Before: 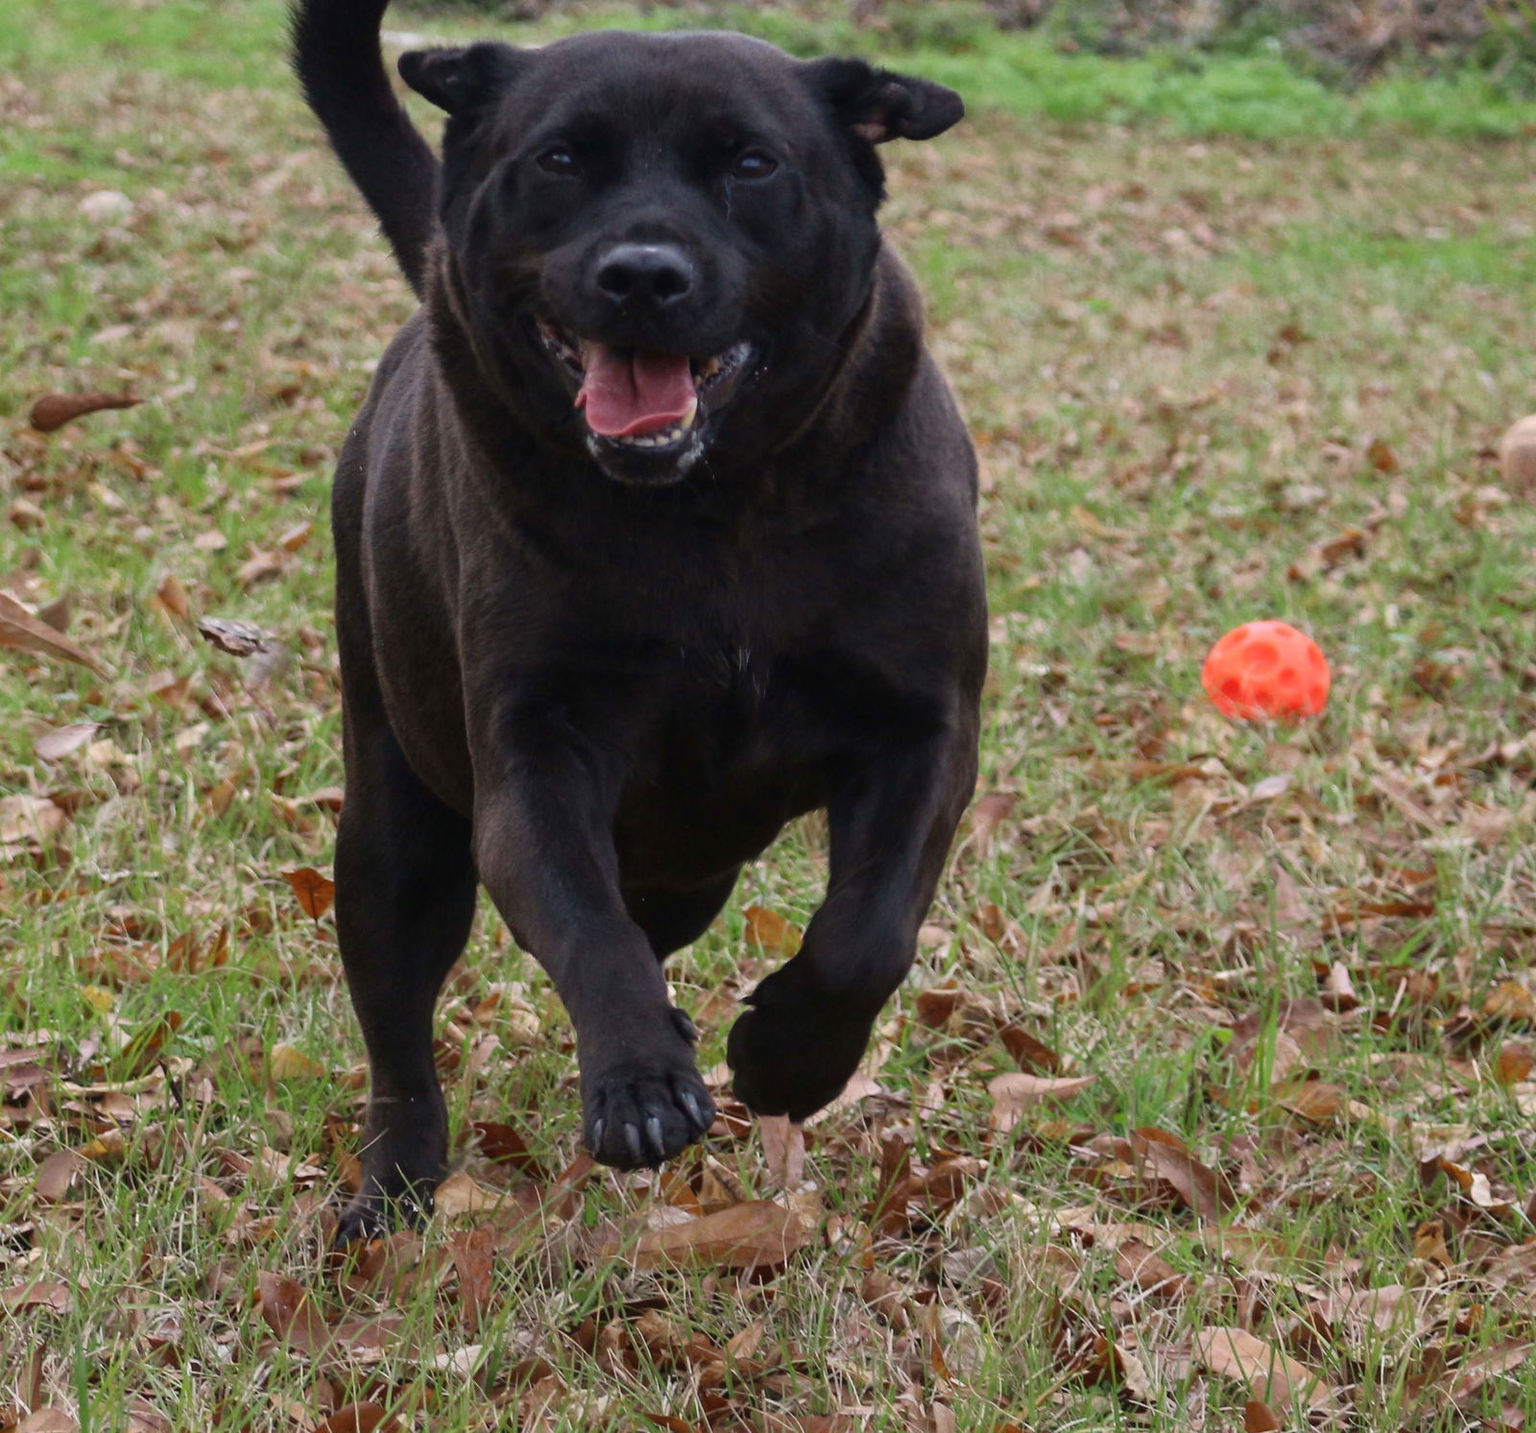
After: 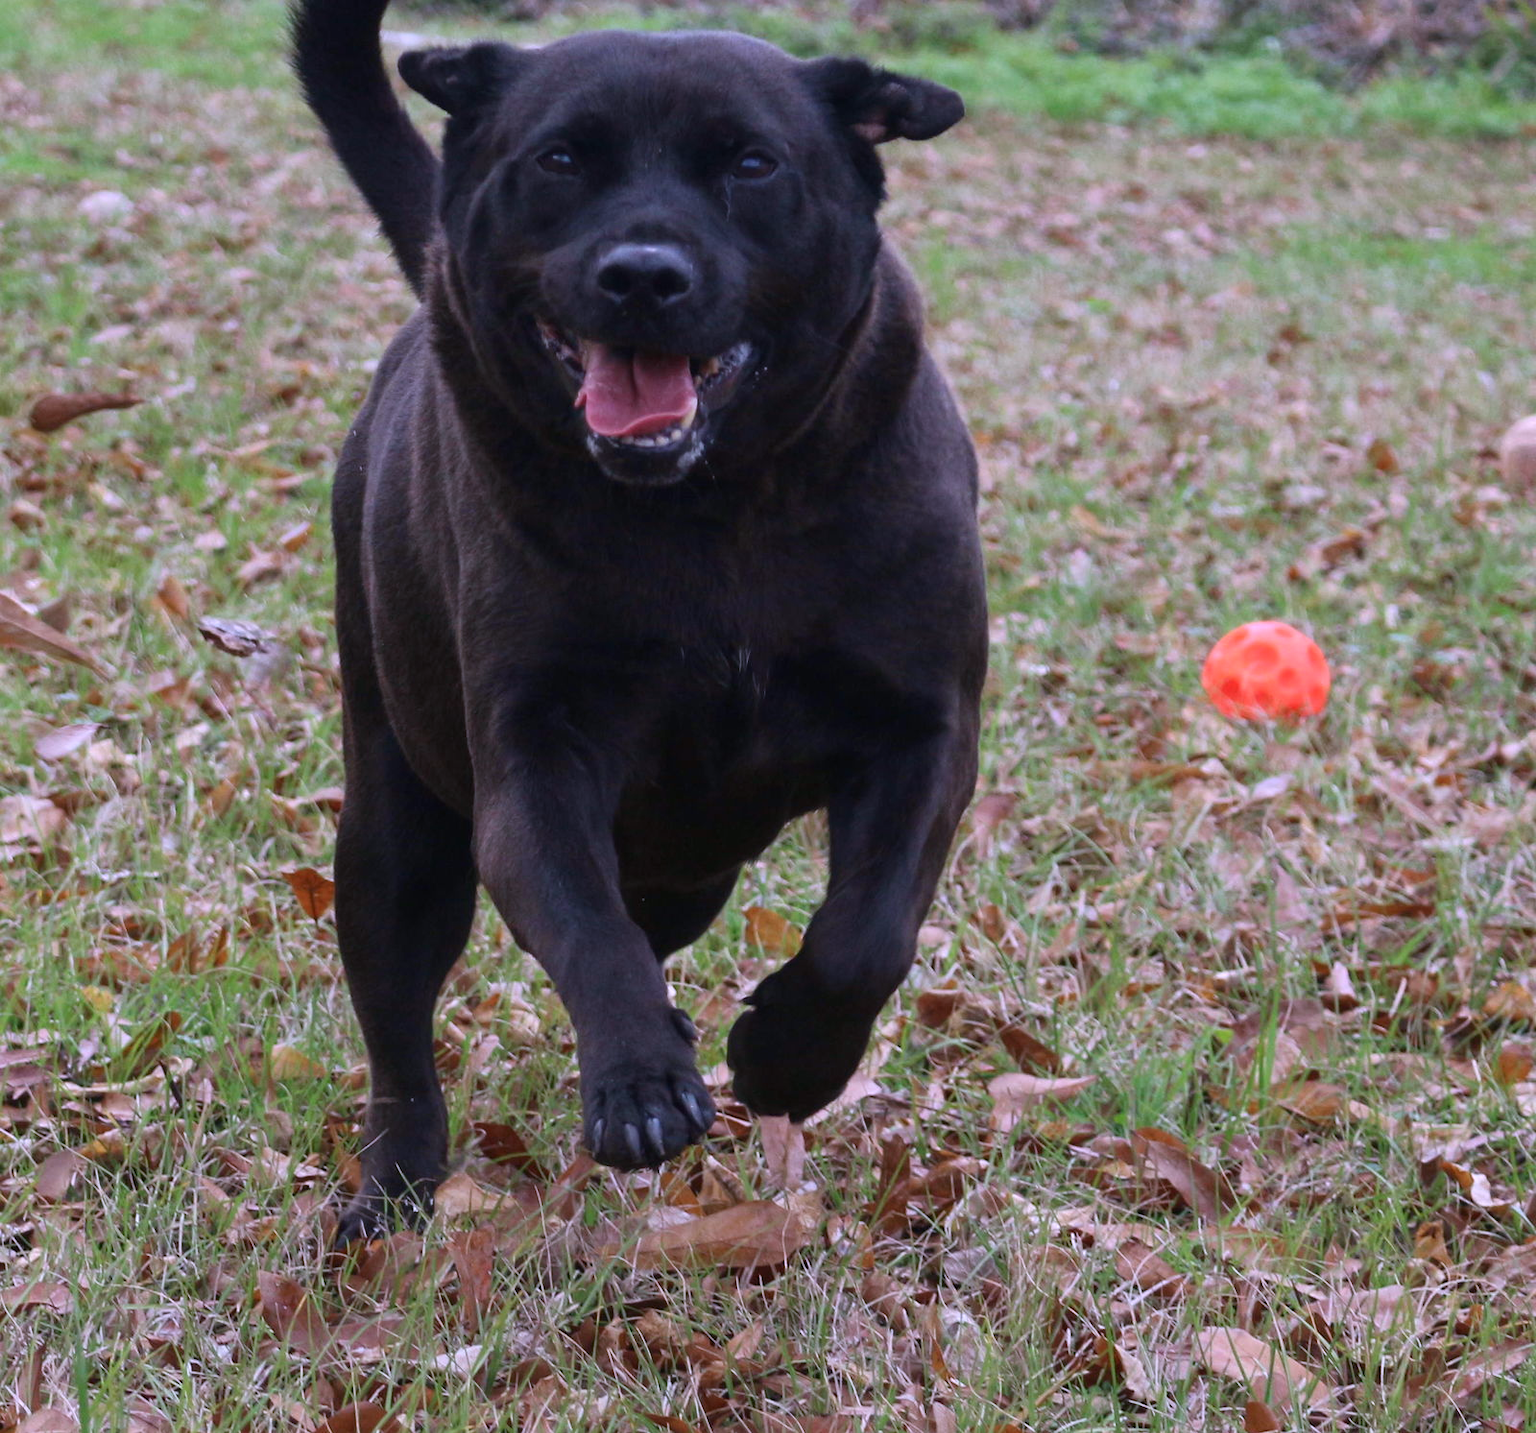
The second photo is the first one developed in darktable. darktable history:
white balance: red 1.066, blue 1.119
color calibration: x 0.372, y 0.386, temperature 4283.97 K
exposure: compensate highlight preservation false
